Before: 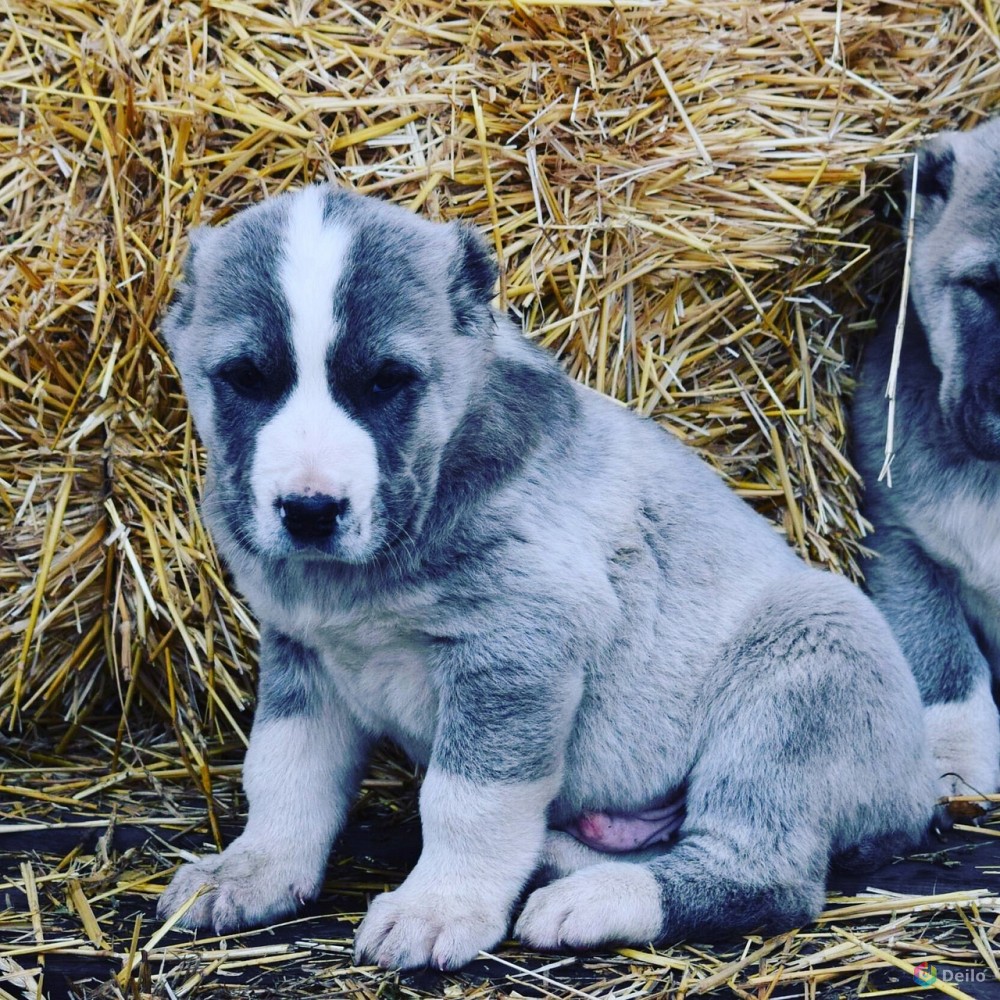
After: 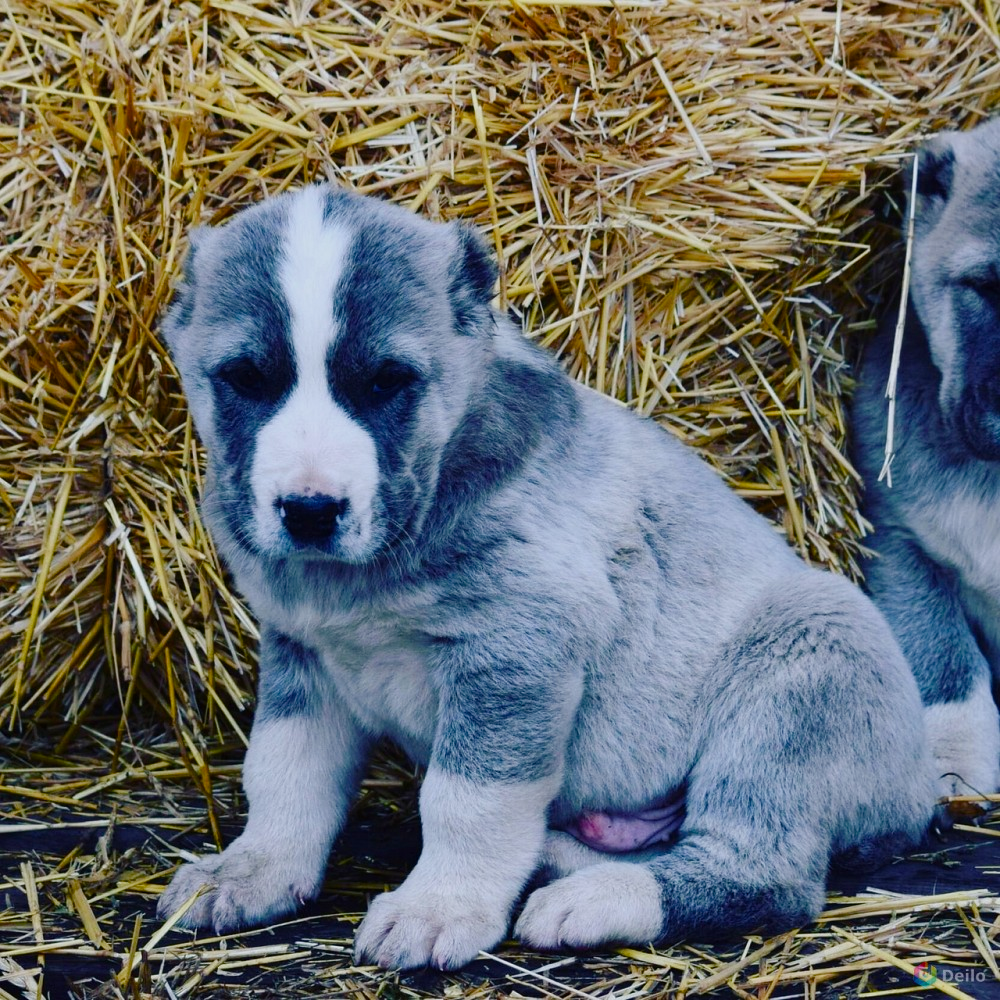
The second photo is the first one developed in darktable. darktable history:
exposure: exposure -0.585 EV, compensate highlight preservation false
color balance rgb: perceptual saturation grading › global saturation 20%, perceptual saturation grading › highlights -49.783%, perceptual saturation grading › shadows 26.008%, perceptual brilliance grading › global brilliance 9.341%, global vibrance 20%
